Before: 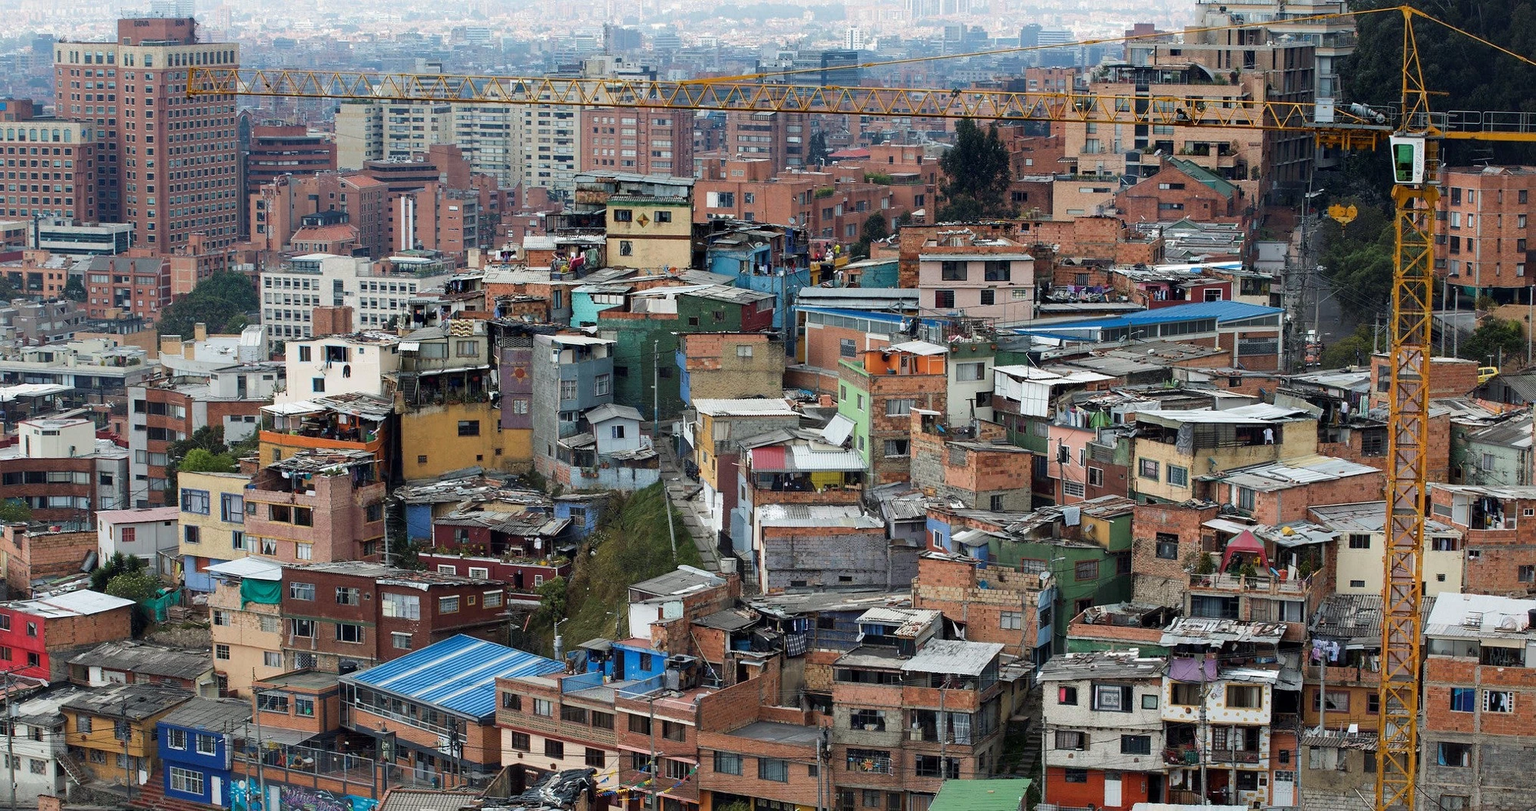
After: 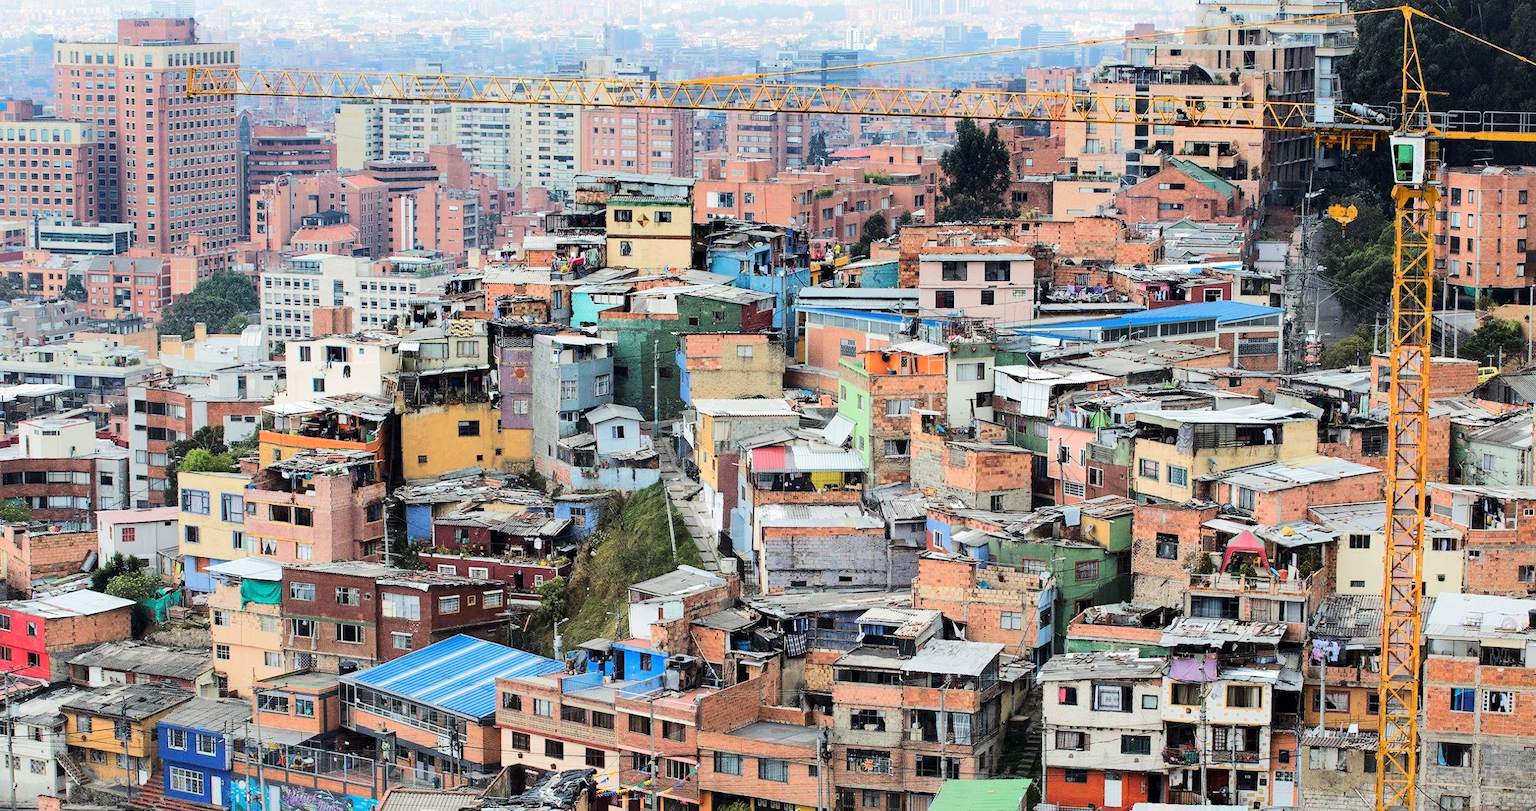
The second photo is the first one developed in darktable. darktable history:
tone equalizer: -7 EV 0.165 EV, -6 EV 0.595 EV, -5 EV 1.17 EV, -4 EV 1.36 EV, -3 EV 1.17 EV, -2 EV 0.6 EV, -1 EV 0.154 EV, edges refinement/feathering 500, mask exposure compensation -1.57 EV, preserve details no
